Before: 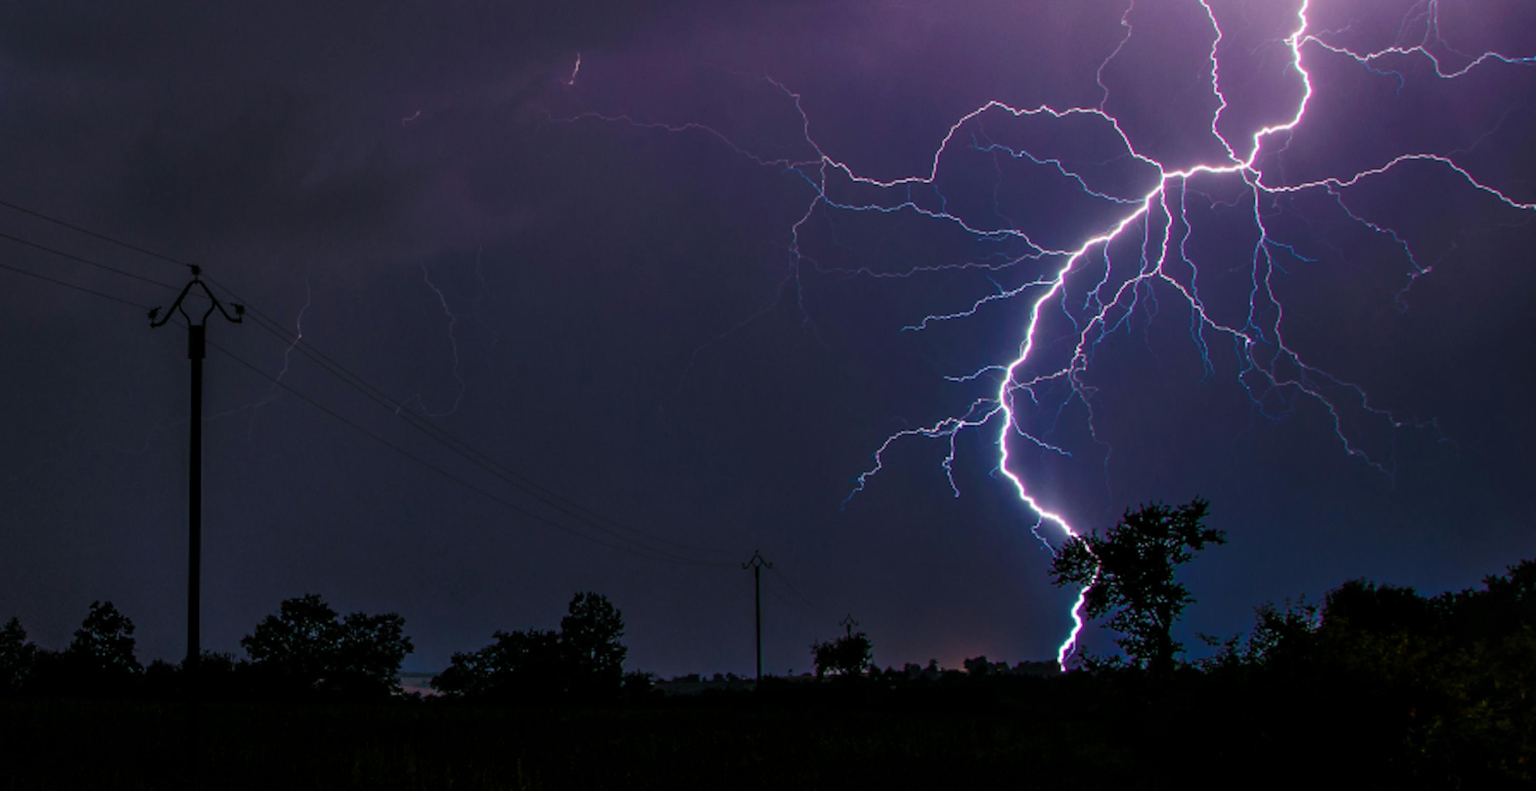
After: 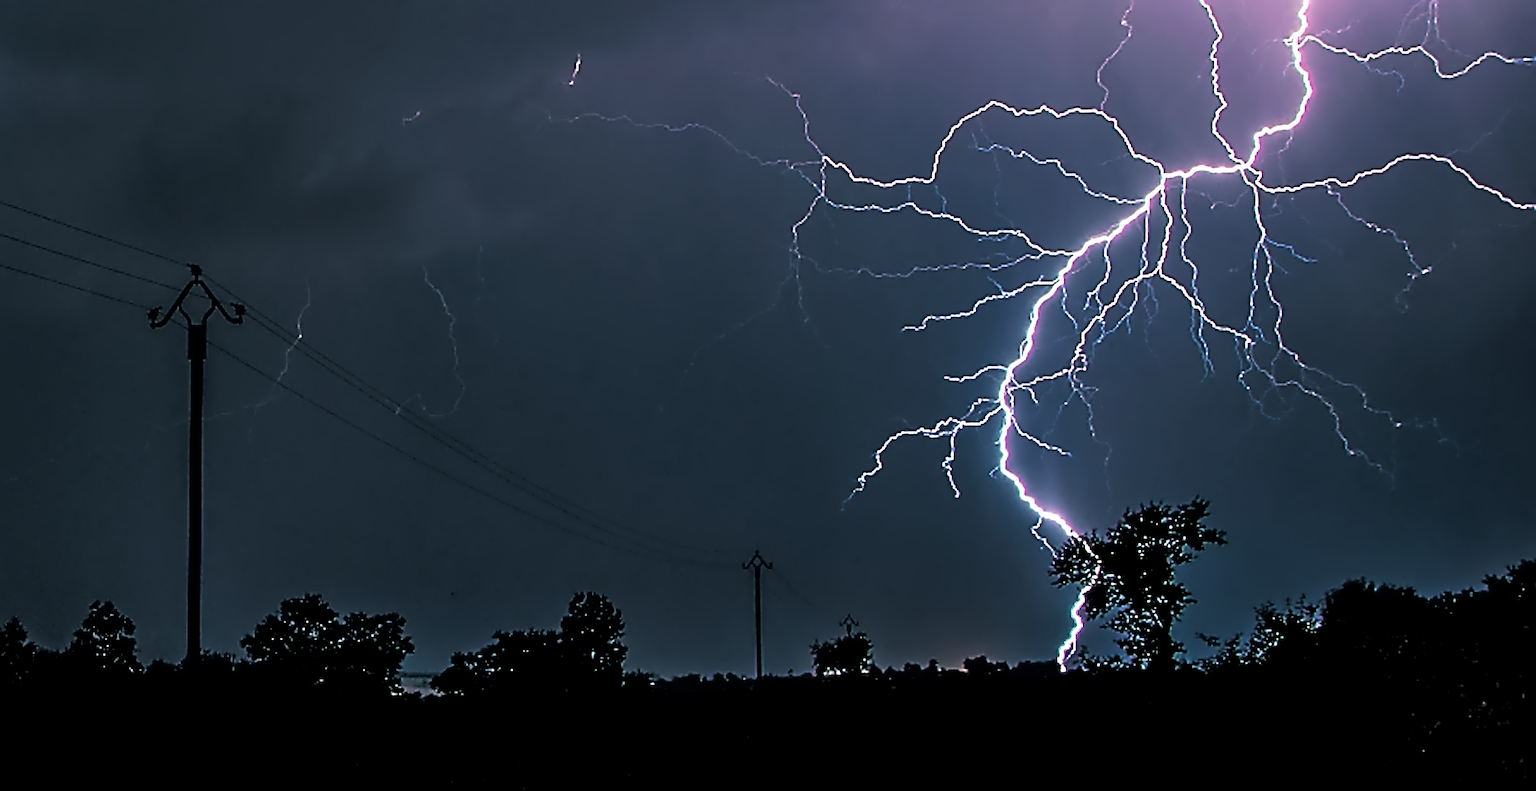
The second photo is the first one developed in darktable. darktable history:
contrast brightness saturation: saturation 0.13
color correction: highlights a* -2.68, highlights b* 2.57
split-toning: shadows › hue 205.2°, shadows › saturation 0.29, highlights › hue 50.4°, highlights › saturation 0.38, balance -49.9
exposure: black level correction 0.005, exposure 0.417 EV, compensate highlight preservation false
sharpen: radius 3.158, amount 1.731
contrast equalizer: octaves 7, y [[0.5, 0.542, 0.583, 0.625, 0.667, 0.708], [0.5 ×6], [0.5 ×6], [0, 0.033, 0.067, 0.1, 0.133, 0.167], [0, 0.05, 0.1, 0.15, 0.2, 0.25]]
